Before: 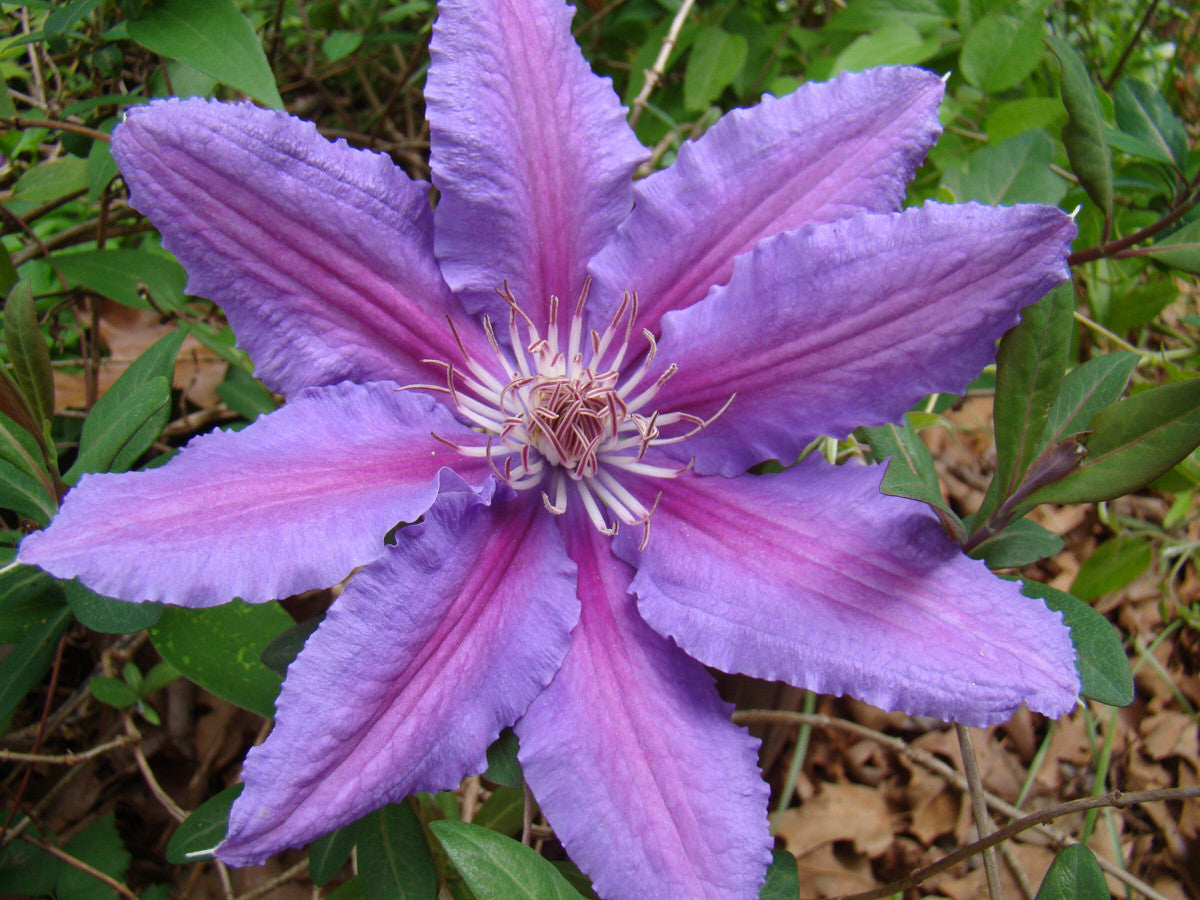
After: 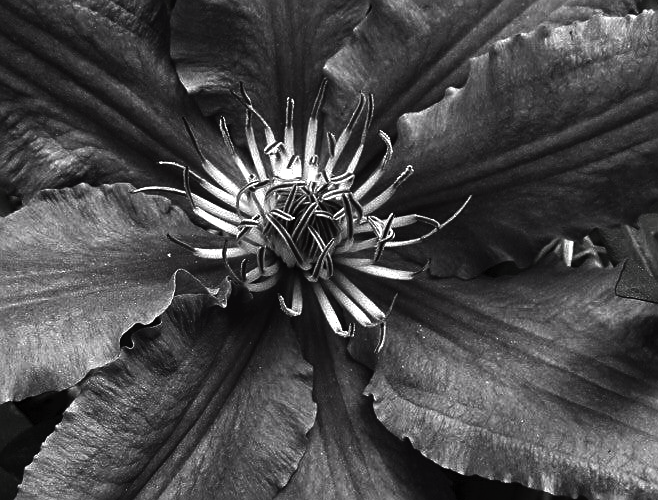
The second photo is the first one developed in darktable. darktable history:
exposure: black level correction 0, exposure 0.693 EV, compensate highlight preservation false
sharpen: on, module defaults
crop and rotate: left 22.02%, top 22.103%, right 23.076%, bottom 22.269%
tone curve: curves: ch0 [(0, 0) (0.003, 0.022) (0.011, 0.027) (0.025, 0.038) (0.044, 0.056) (0.069, 0.081) (0.1, 0.11) (0.136, 0.145) (0.177, 0.185) (0.224, 0.229) (0.277, 0.278) (0.335, 0.335) (0.399, 0.399) (0.468, 0.468) (0.543, 0.543) (0.623, 0.623) (0.709, 0.705) (0.801, 0.793) (0.898, 0.887) (1, 1)], color space Lab, independent channels, preserve colors none
contrast brightness saturation: contrast 0.024, brightness -0.995, saturation -0.986
